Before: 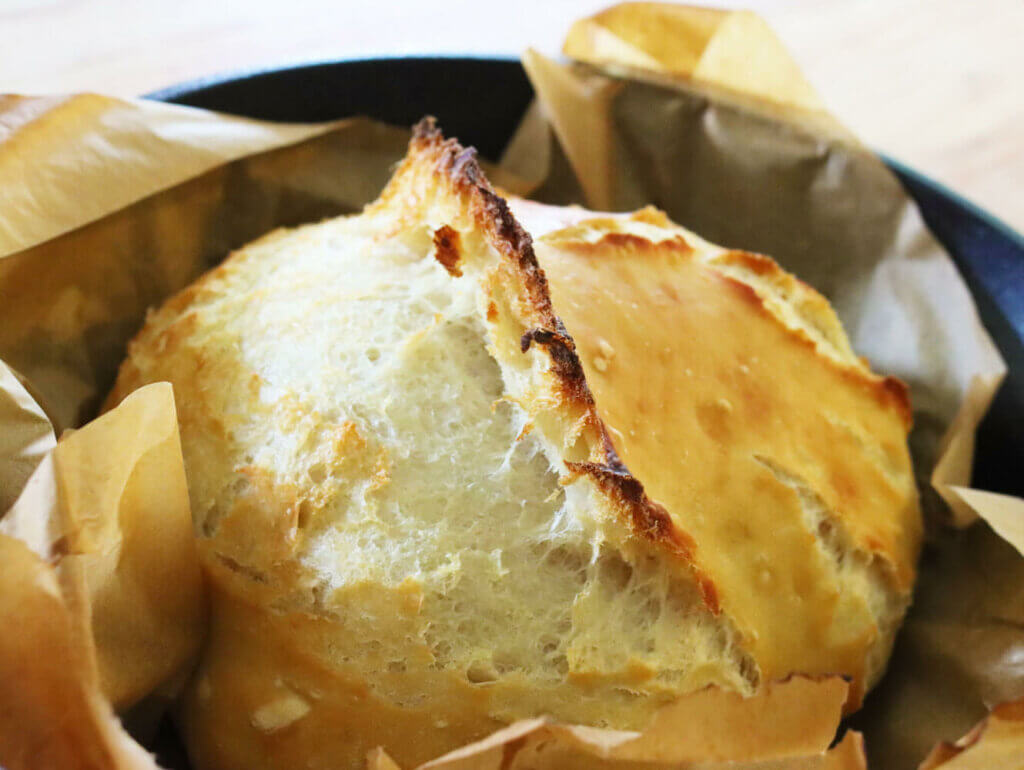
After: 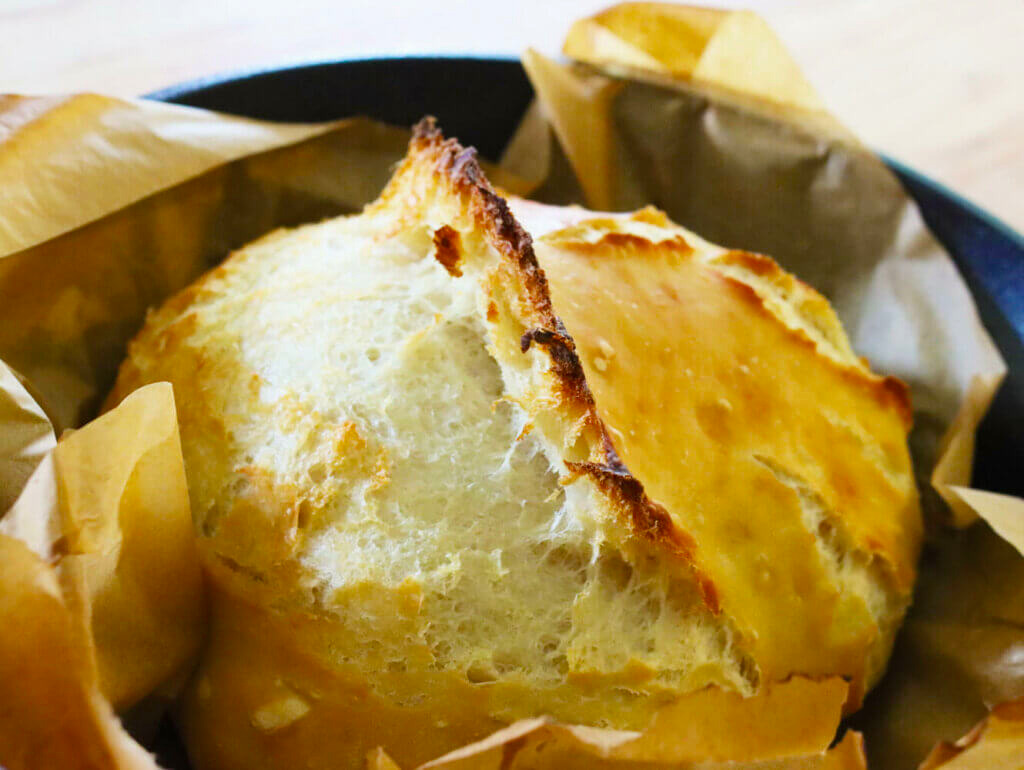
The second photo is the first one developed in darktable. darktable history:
color balance: on, module defaults
color balance rgb: linear chroma grading › shadows -8%, linear chroma grading › global chroma 10%, perceptual saturation grading › global saturation 2%, perceptual saturation grading › highlights -2%, perceptual saturation grading › mid-tones 4%, perceptual saturation grading › shadows 8%, perceptual brilliance grading › global brilliance 2%, perceptual brilliance grading › highlights -4%, global vibrance 16%, saturation formula JzAzBz (2021)
